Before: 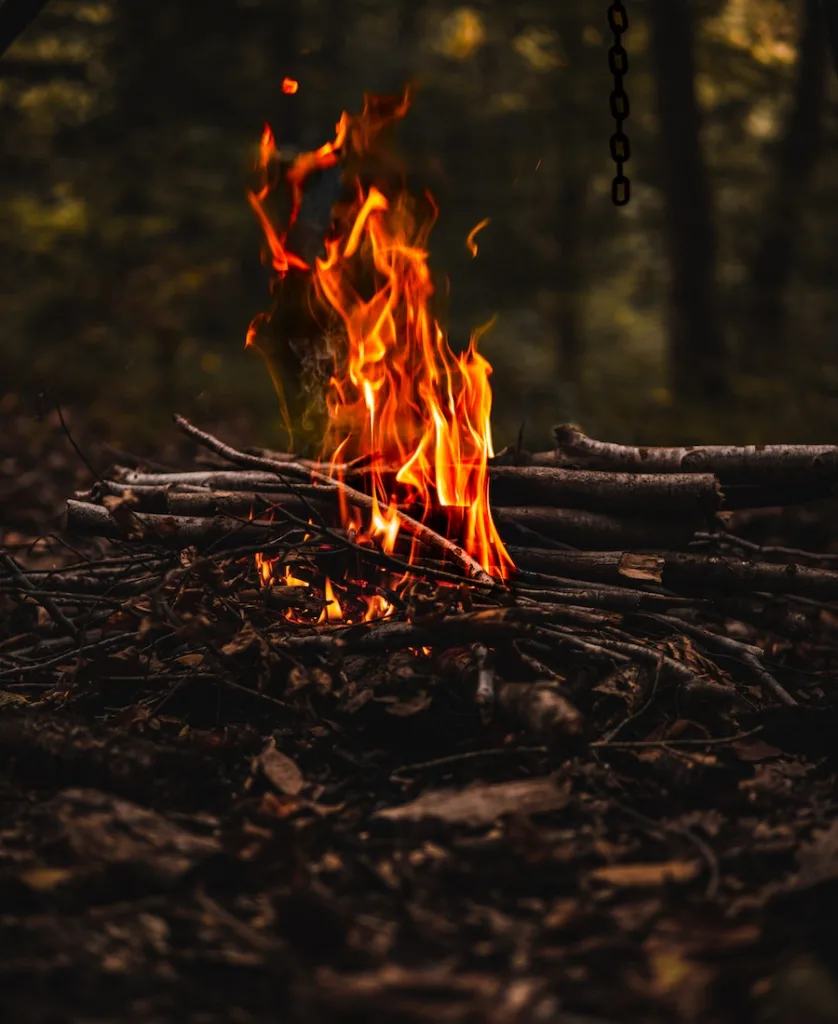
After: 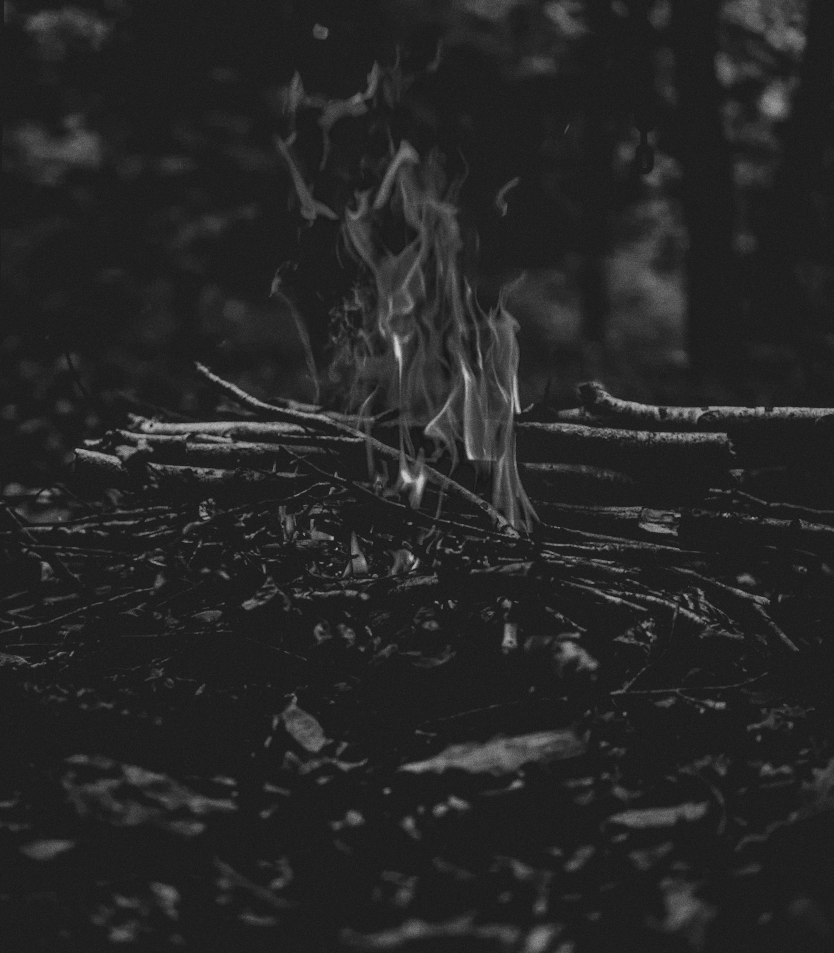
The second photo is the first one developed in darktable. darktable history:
local contrast: detail 110%
color contrast: green-magenta contrast 1.73, blue-yellow contrast 1.15
contrast brightness saturation: contrast -0.28
exposure: black level correction 0.011, exposure -0.478 EV, compensate highlight preservation false
grain: on, module defaults
tone curve: curves: ch0 [(0, 0.019) (0.078, 0.058) (0.223, 0.217) (0.424, 0.553) (0.631, 0.764) (0.816, 0.932) (1, 1)]; ch1 [(0, 0) (0.262, 0.227) (0.417, 0.386) (0.469, 0.467) (0.502, 0.503) (0.544, 0.548) (0.57, 0.579) (0.608, 0.62) (0.65, 0.68) (0.994, 0.987)]; ch2 [(0, 0) (0.262, 0.188) (0.5, 0.504) (0.553, 0.592) (0.599, 0.653) (1, 1)], color space Lab, independent channels, preserve colors none
monochrome: a 0, b 0, size 0.5, highlights 0.57
rotate and perspective: rotation 0.679°, lens shift (horizontal) 0.136, crop left 0.009, crop right 0.991, crop top 0.078, crop bottom 0.95
